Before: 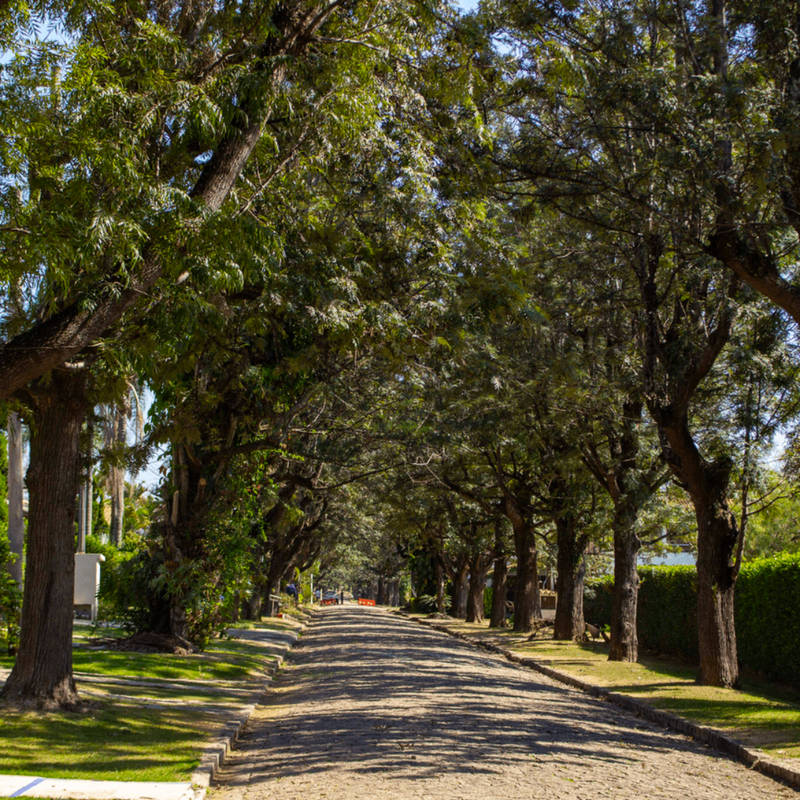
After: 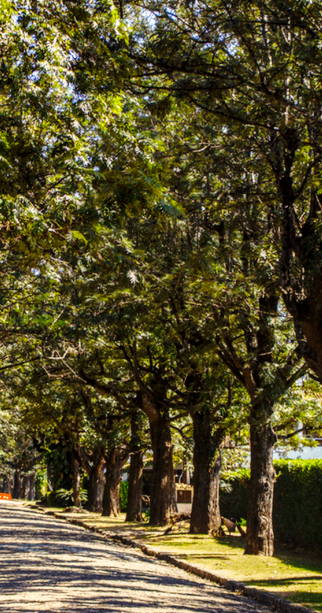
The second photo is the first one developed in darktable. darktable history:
crop: left 45.588%, top 13.287%, right 14.11%, bottom 10.026%
local contrast: on, module defaults
base curve: curves: ch0 [(0, 0) (0.028, 0.03) (0.121, 0.232) (0.46, 0.748) (0.859, 0.968) (1, 1)], preserve colors none
color correction: highlights a* 0.58, highlights b* 2.79, saturation 1.09
